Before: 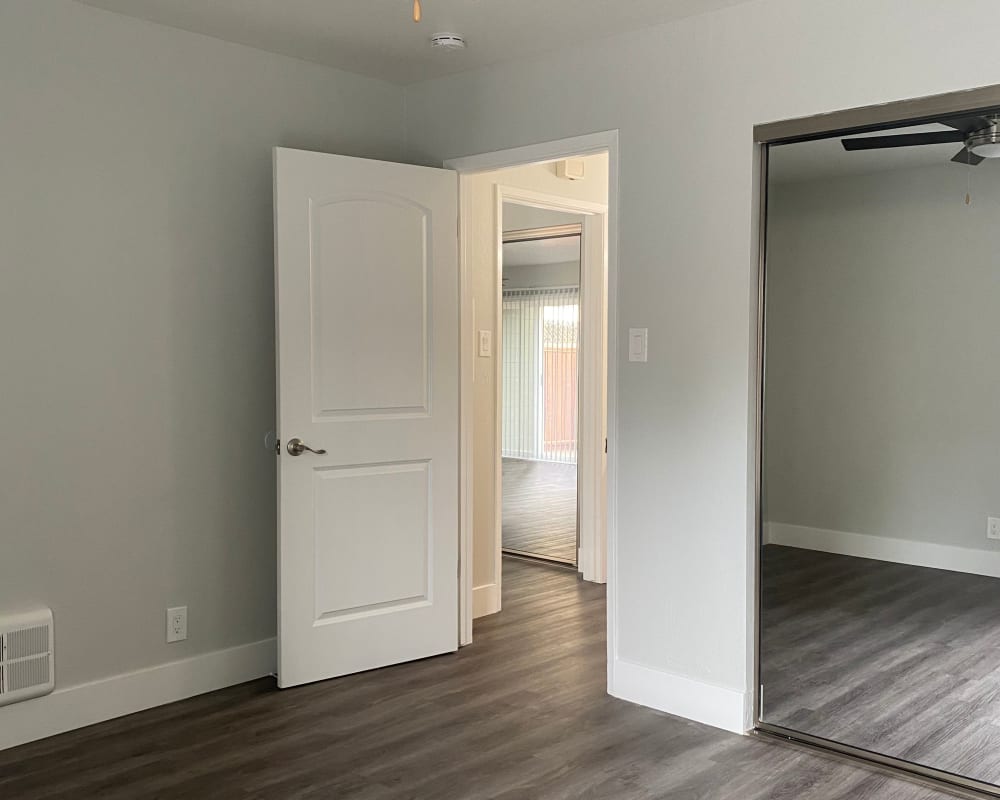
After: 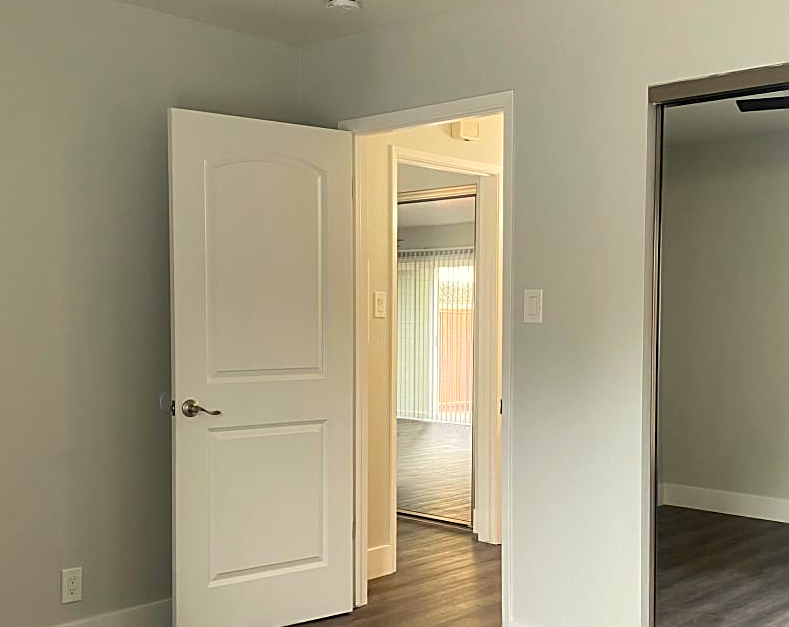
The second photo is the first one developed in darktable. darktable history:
crop and rotate: left 10.517%, top 5.059%, right 10.507%, bottom 16.564%
sharpen: on, module defaults
color balance rgb: power › chroma 0.249%, power › hue 63.27°, highlights gain › luminance 6.412%, highlights gain › chroma 2.541%, highlights gain › hue 88.13°, linear chroma grading › global chroma 15.135%, perceptual saturation grading › global saturation 24.967%
